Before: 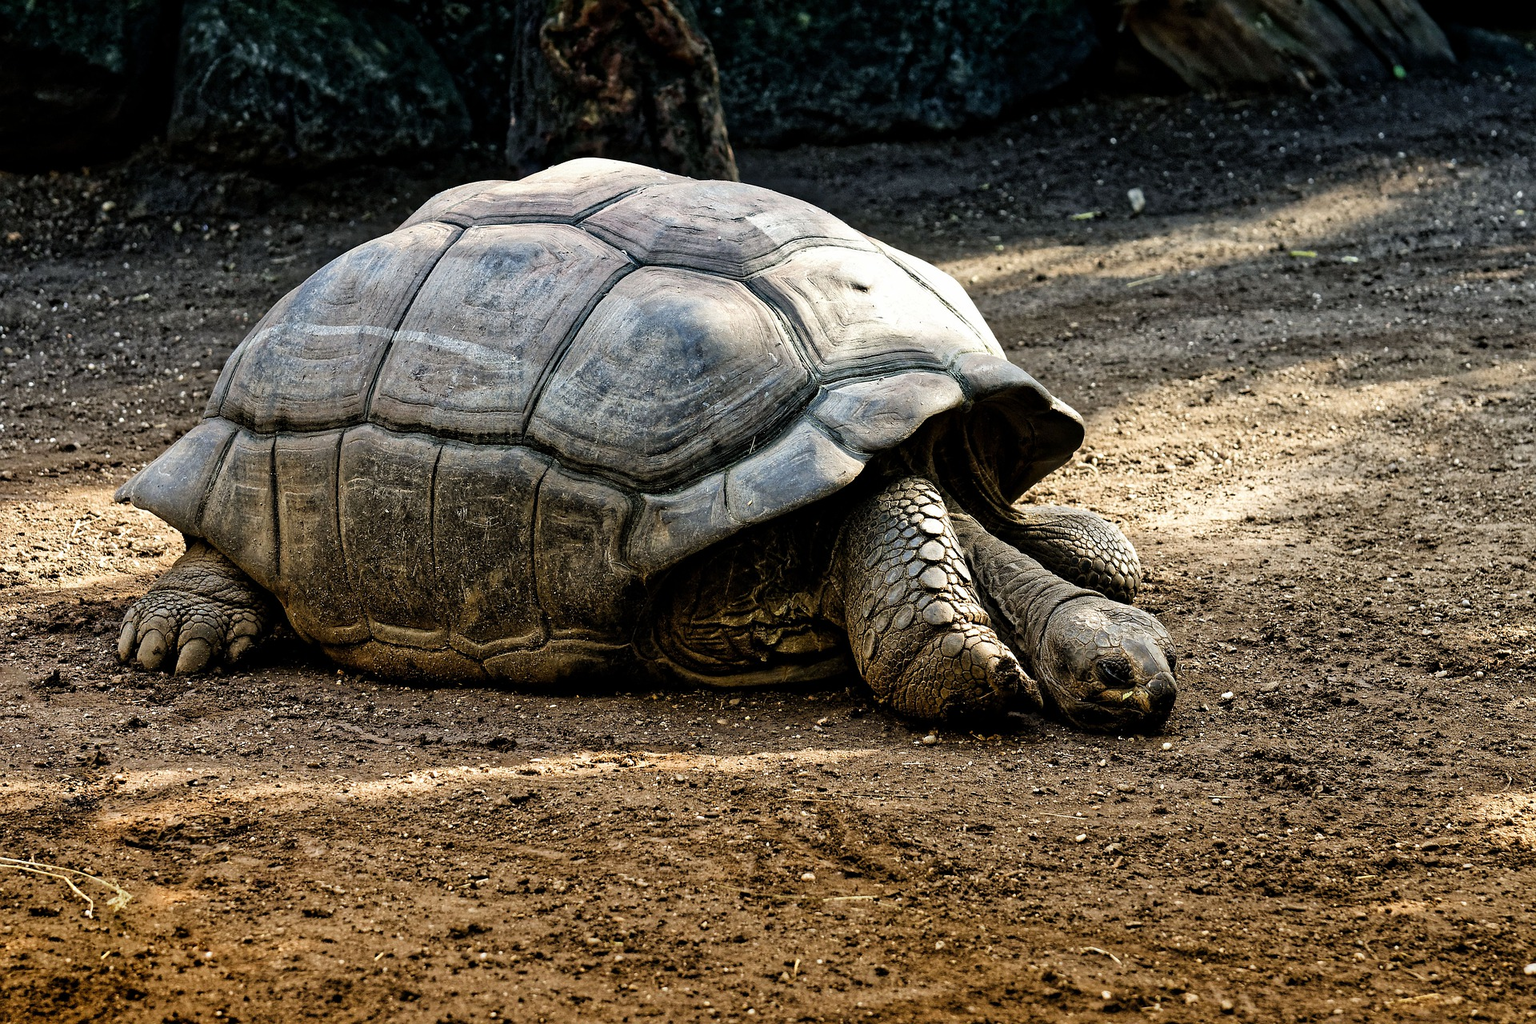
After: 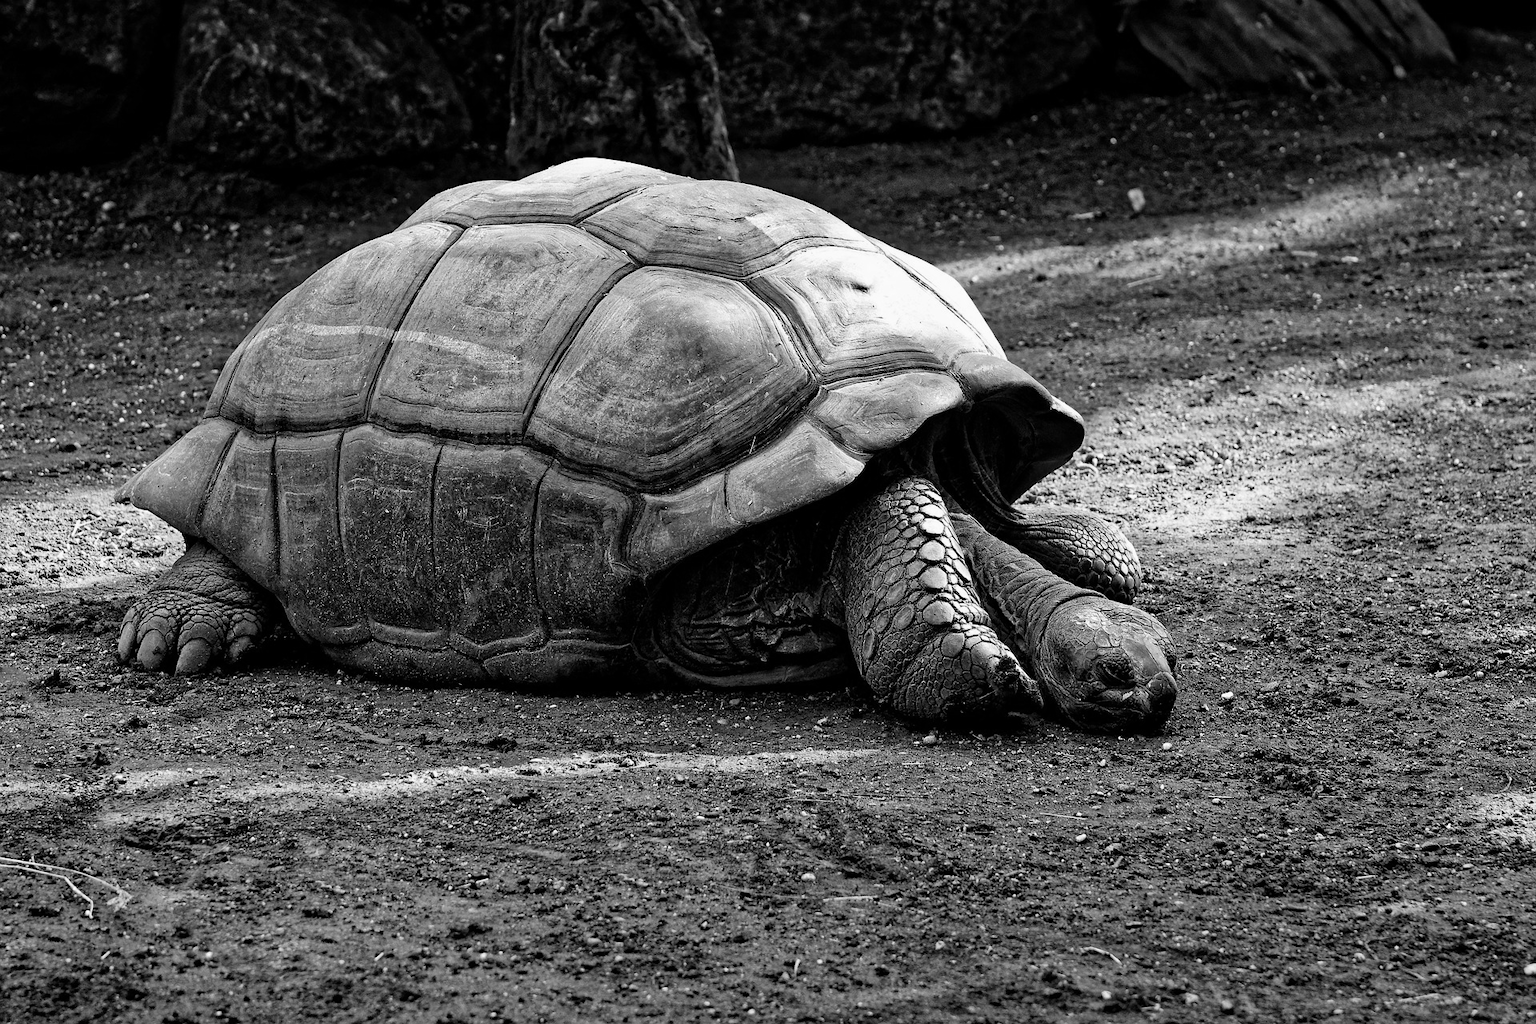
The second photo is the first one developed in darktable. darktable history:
color calibration: output gray [0.31, 0.36, 0.33, 0], gray › normalize channels true, illuminant same as pipeline (D50), adaptation XYZ, x 0.346, y 0.359, gamut compression 0
white balance: red 0.954, blue 1.079
